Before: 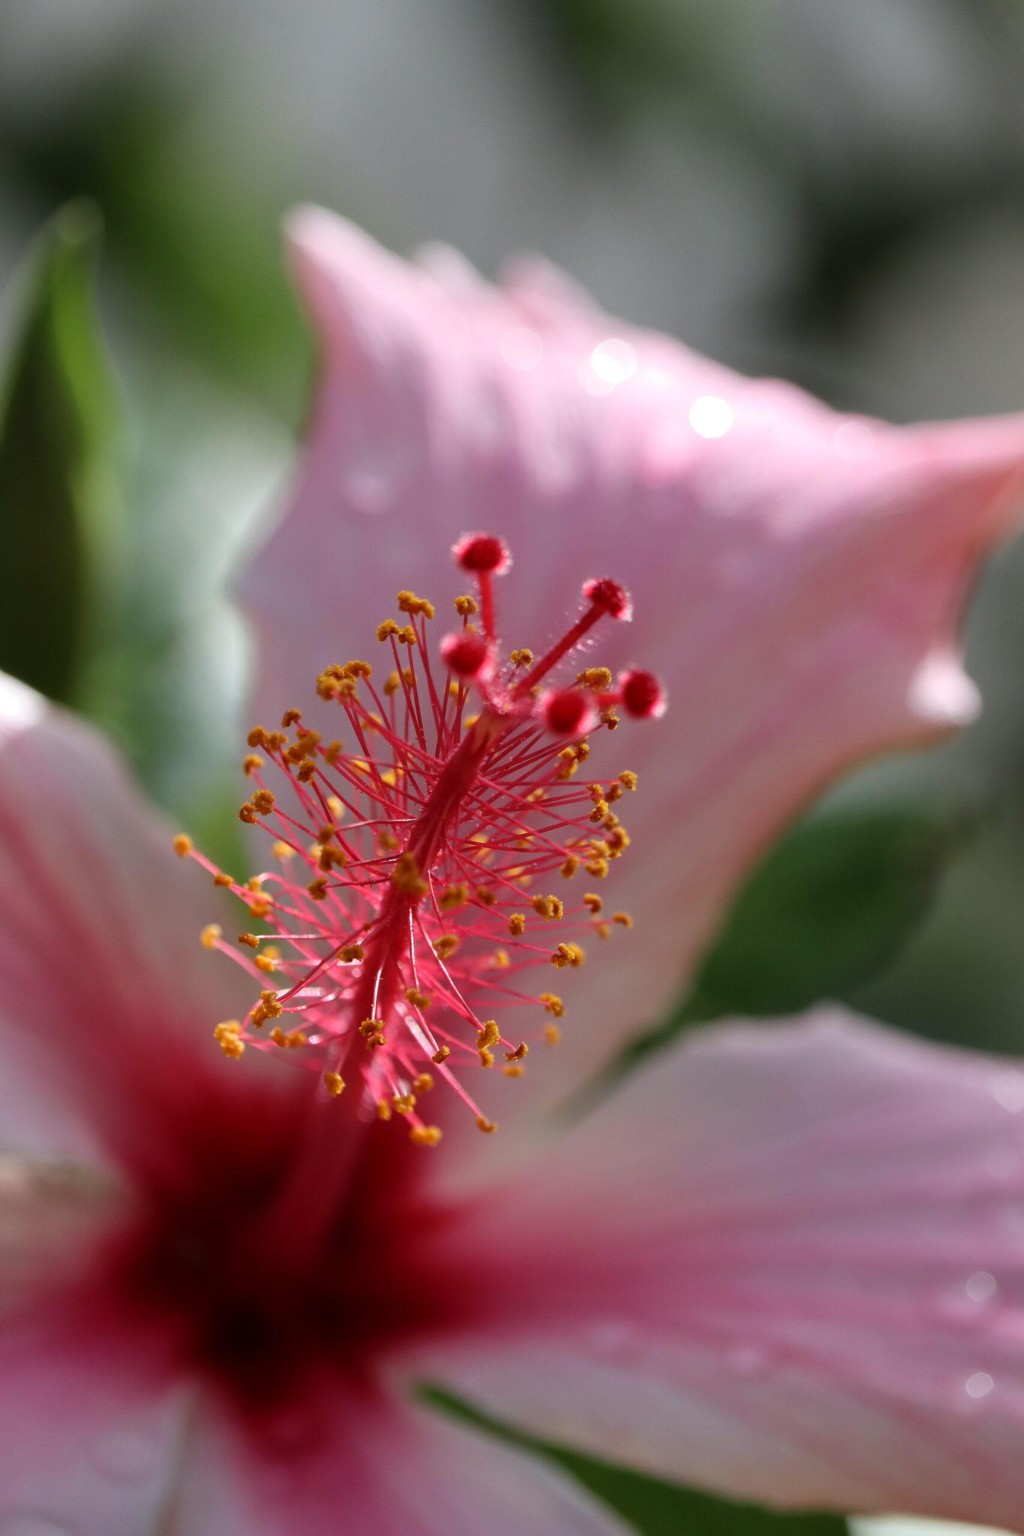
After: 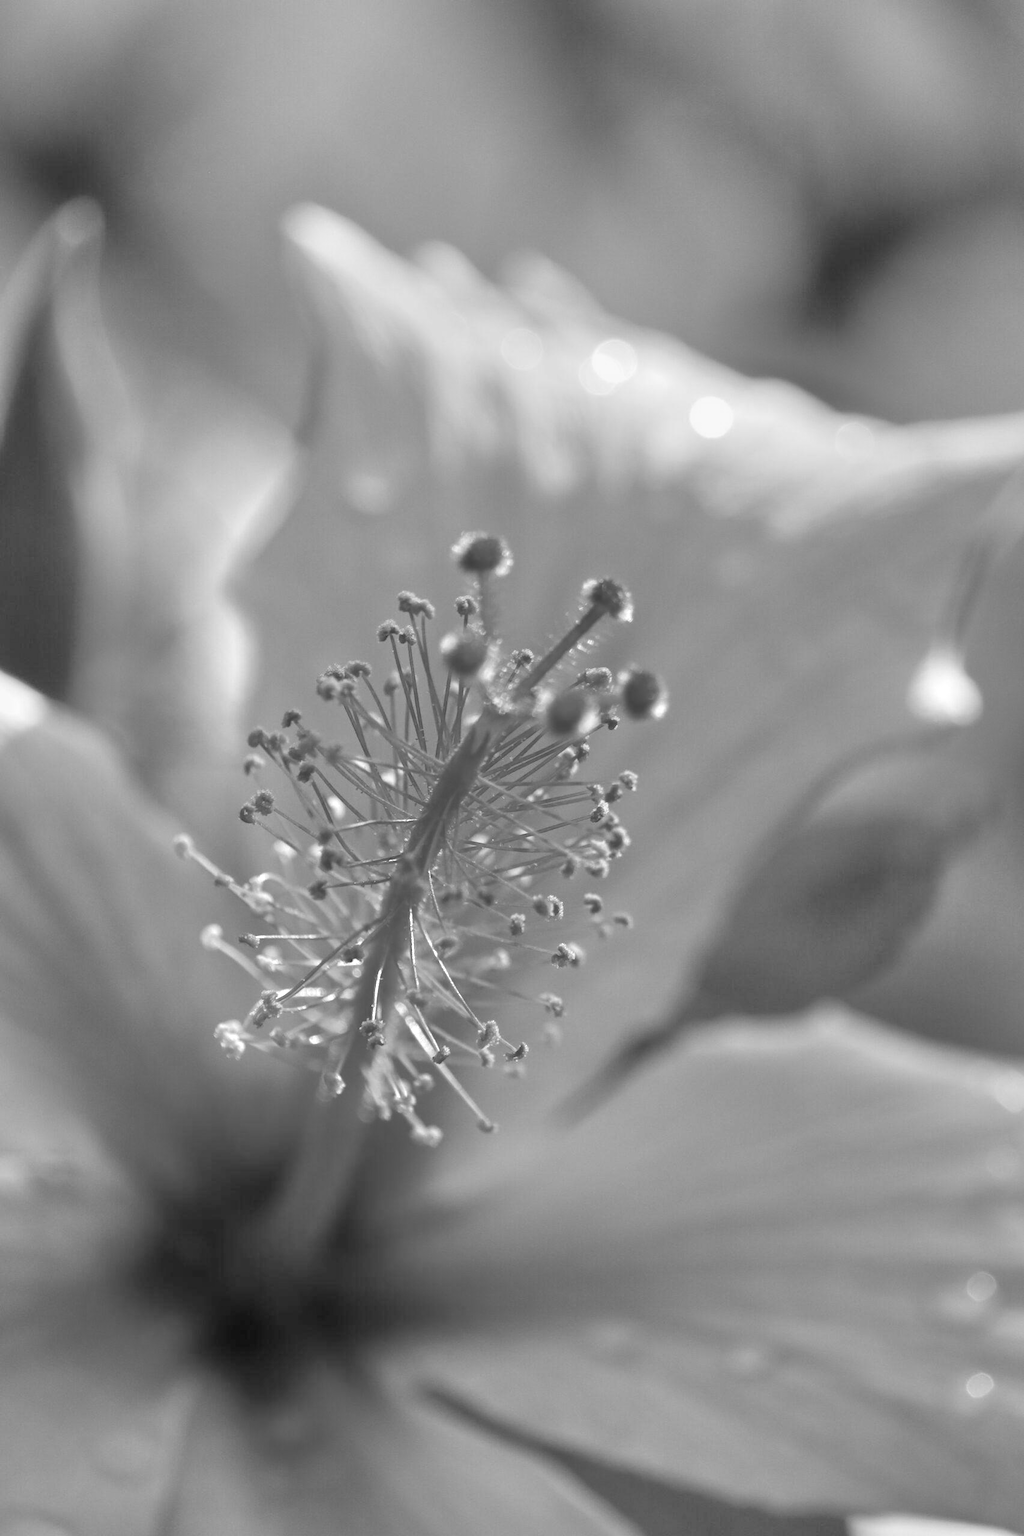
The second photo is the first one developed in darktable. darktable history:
monochrome: a 32, b 64, size 2.3
tone equalizer: -8 EV 2 EV, -7 EV 2 EV, -6 EV 2 EV, -5 EV 2 EV, -4 EV 2 EV, -3 EV 1.5 EV, -2 EV 1 EV, -1 EV 0.5 EV
